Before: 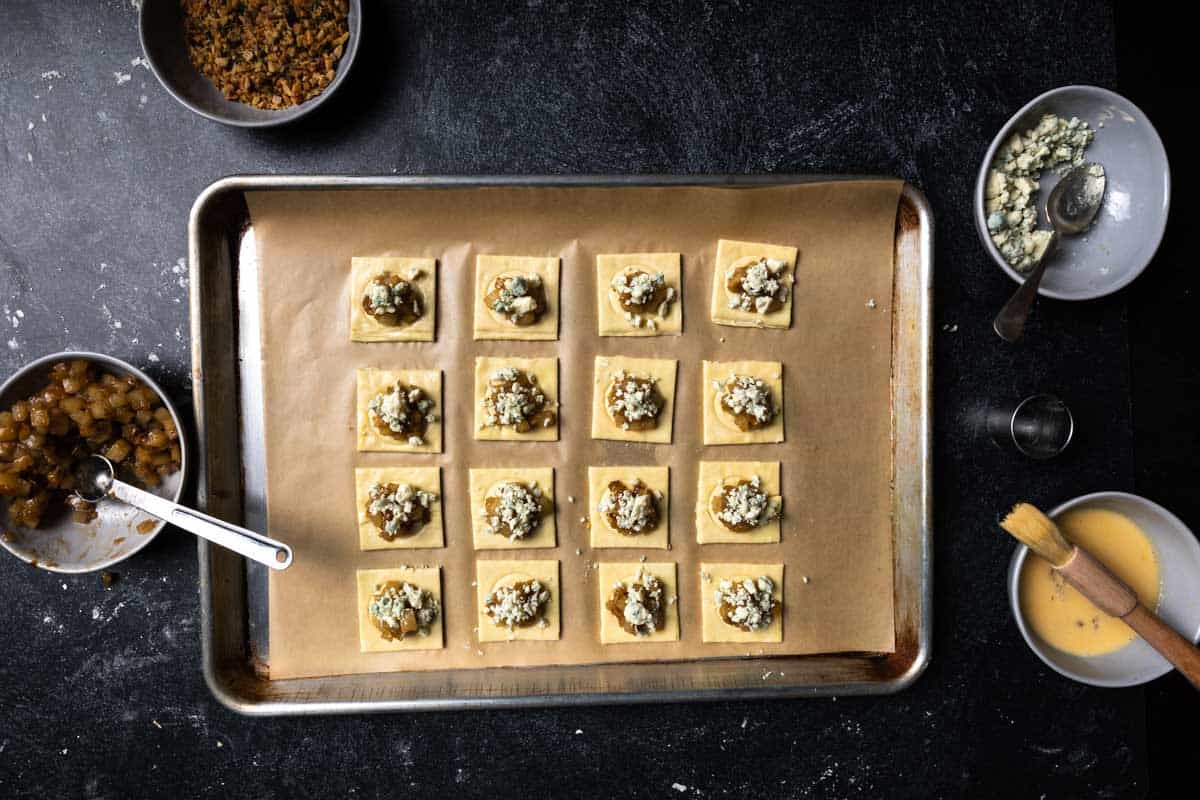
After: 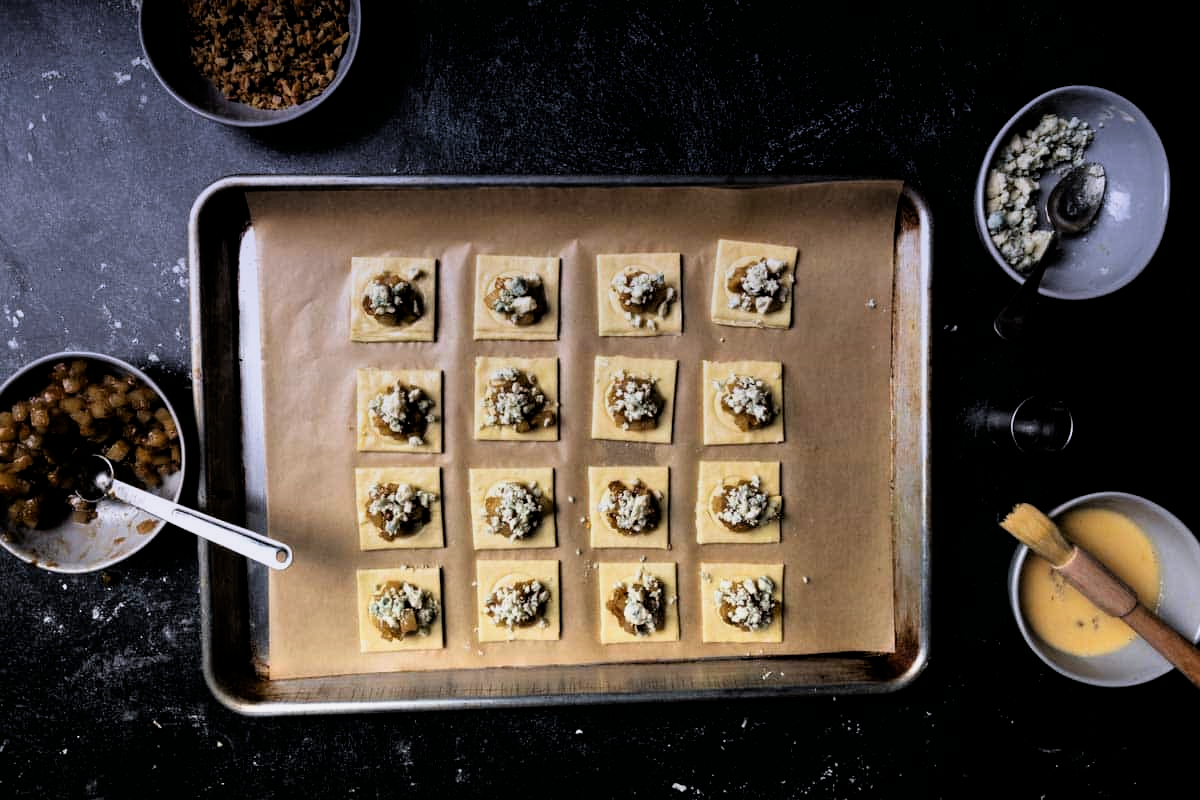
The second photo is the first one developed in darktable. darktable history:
filmic rgb: black relative exposure -4.91 EV, white relative exposure 2.84 EV, hardness 3.7
graduated density: hue 238.83°, saturation 50%
